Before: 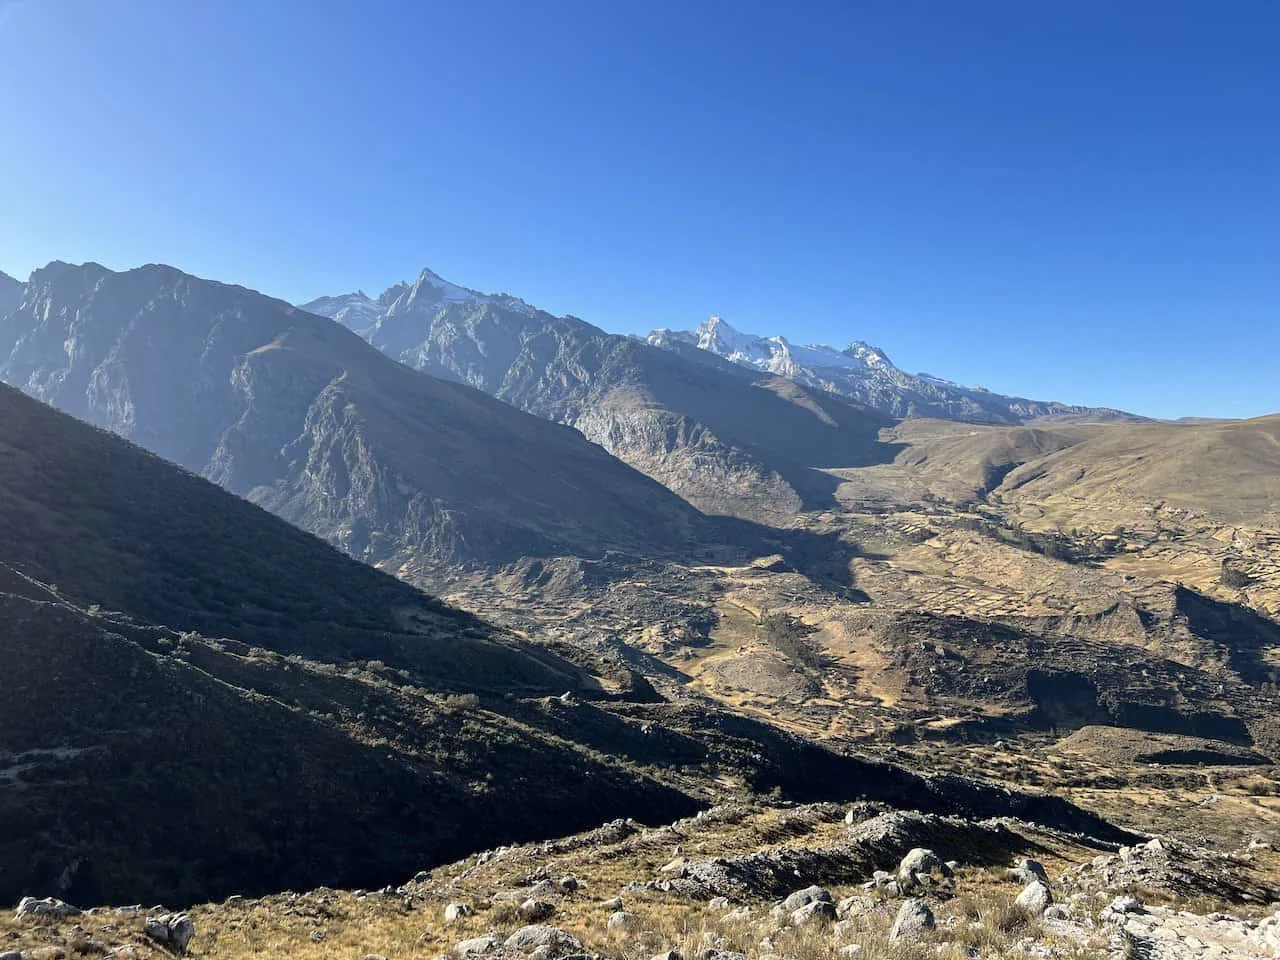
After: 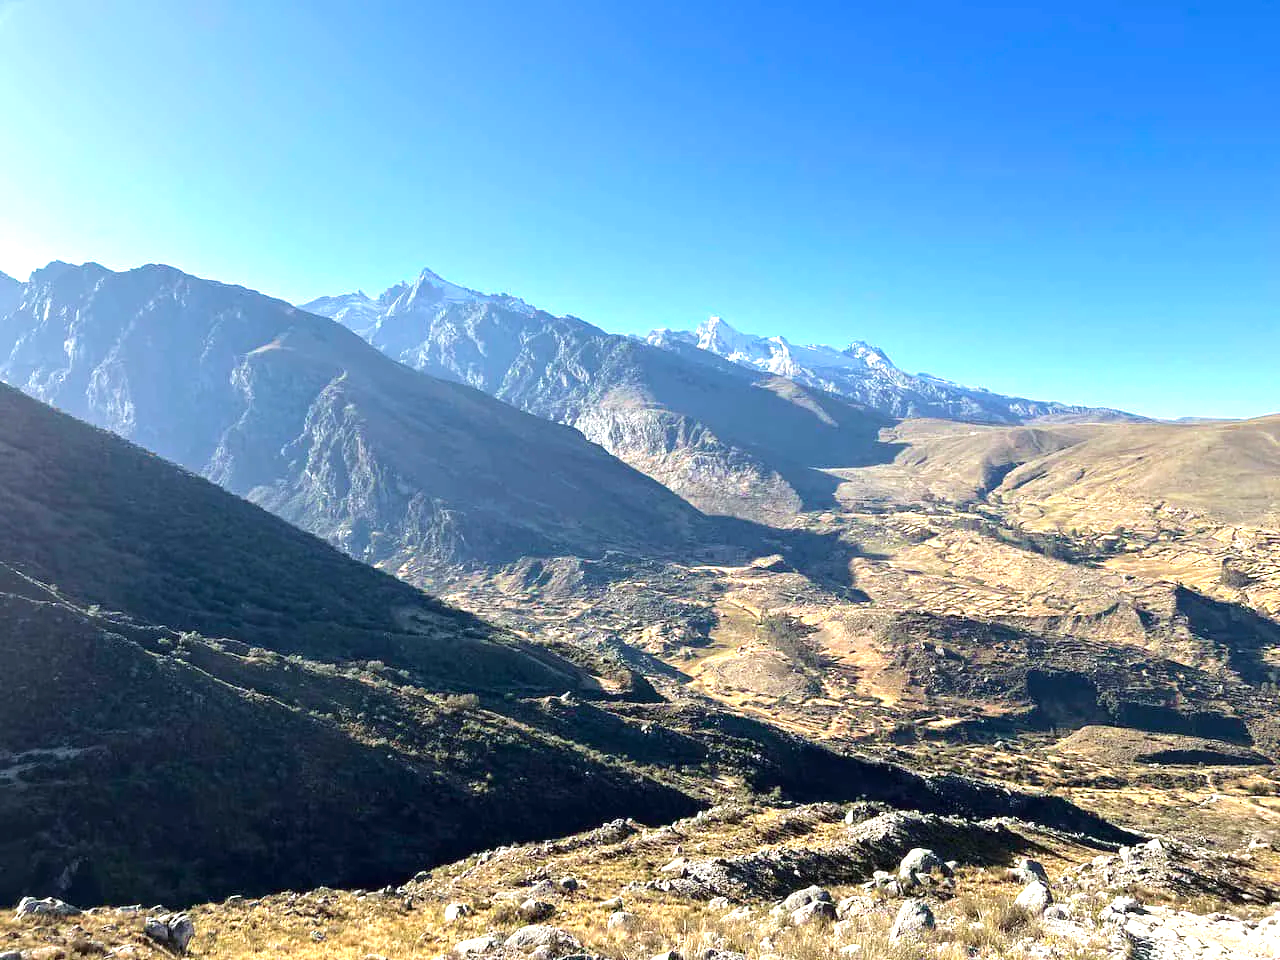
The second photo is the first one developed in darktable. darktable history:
exposure: black level correction 0, exposure 0.9 EV, compensate highlight preservation false
velvia: strength 15%
